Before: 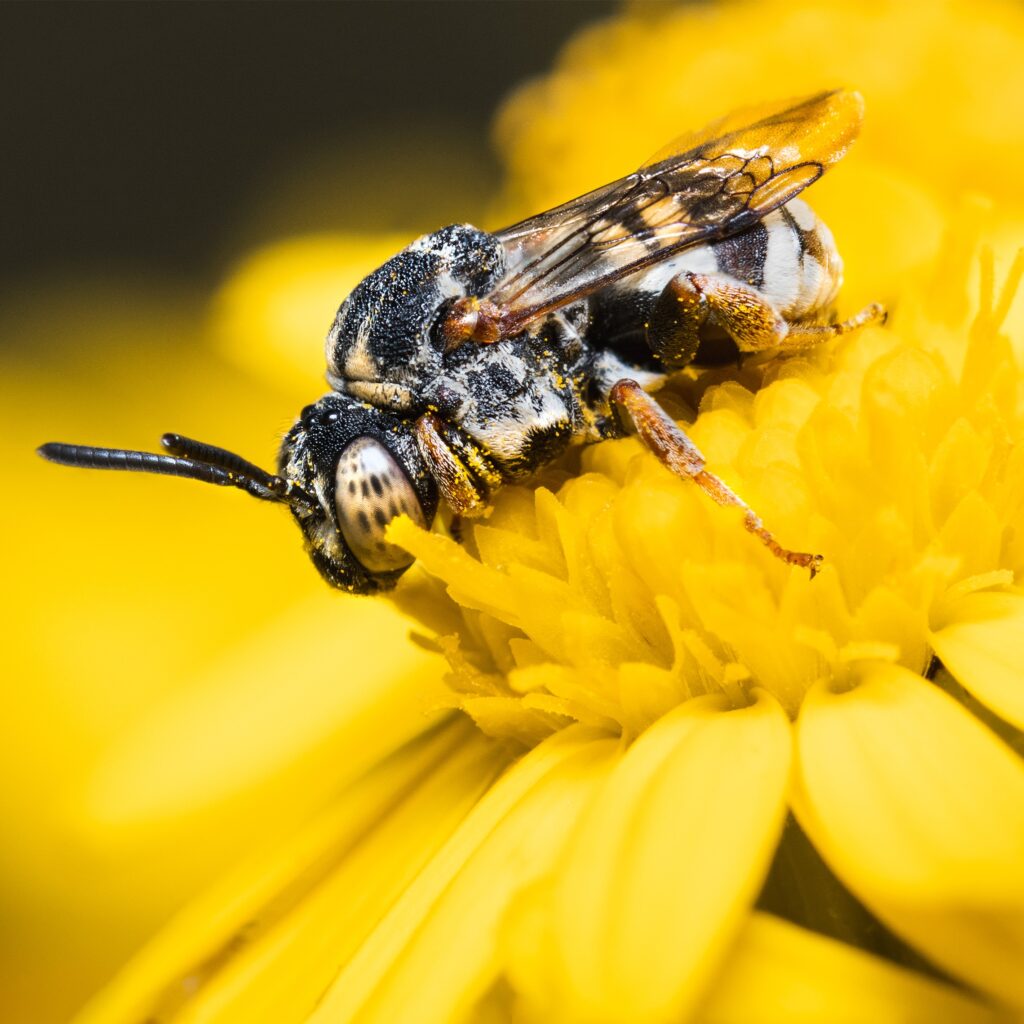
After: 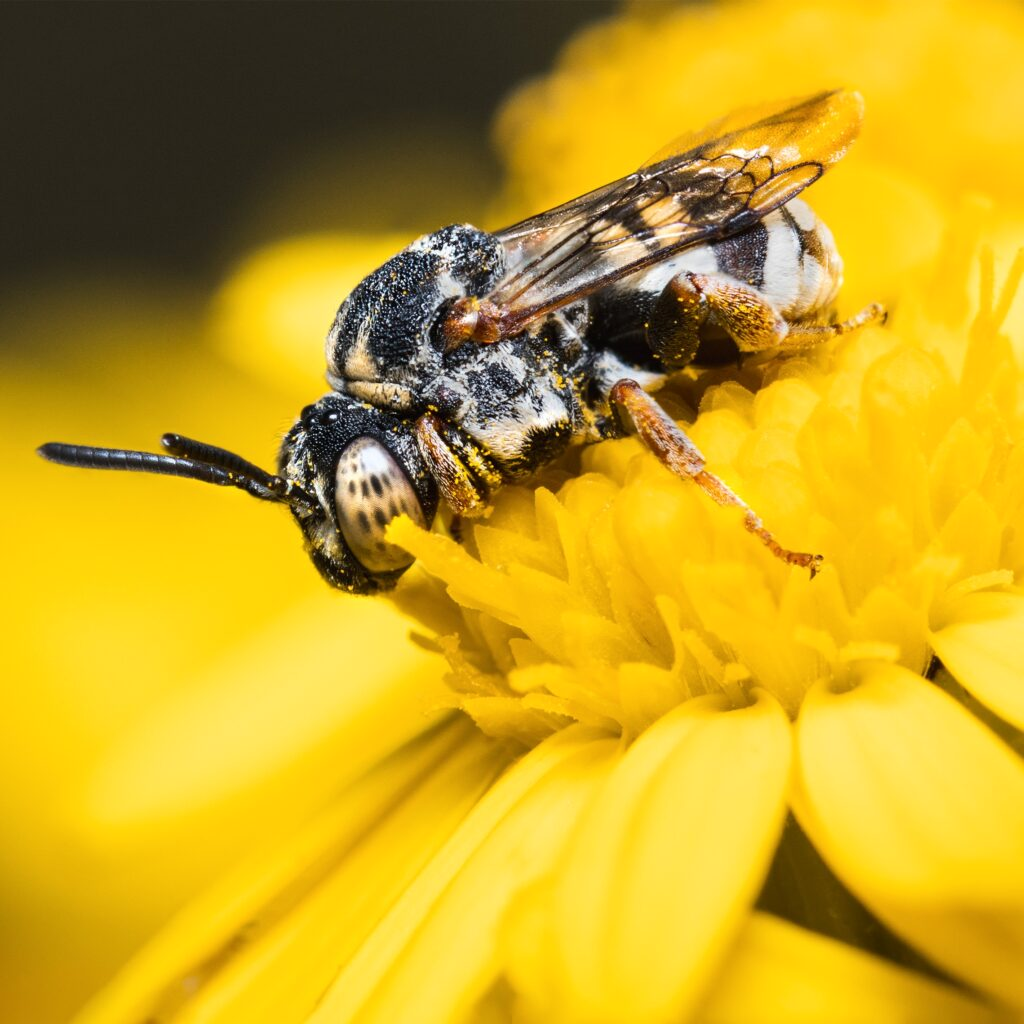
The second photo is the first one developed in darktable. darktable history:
contrast brightness saturation: contrast 0.054
